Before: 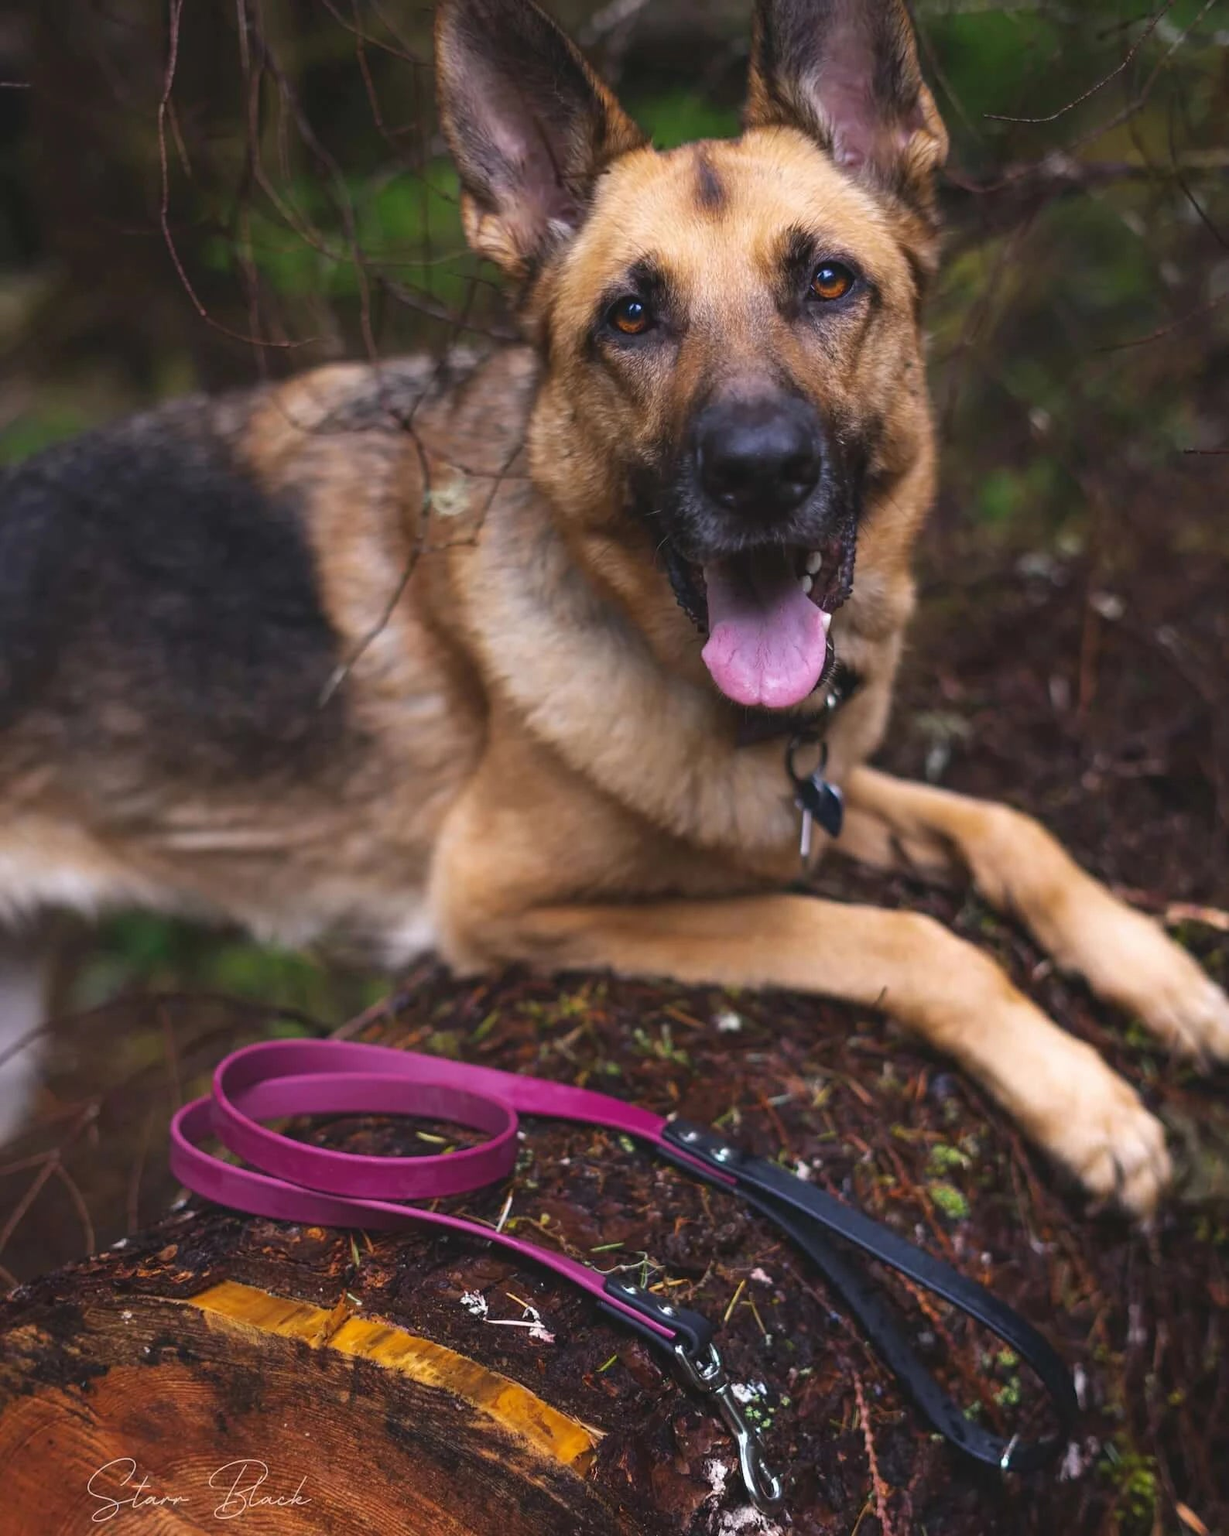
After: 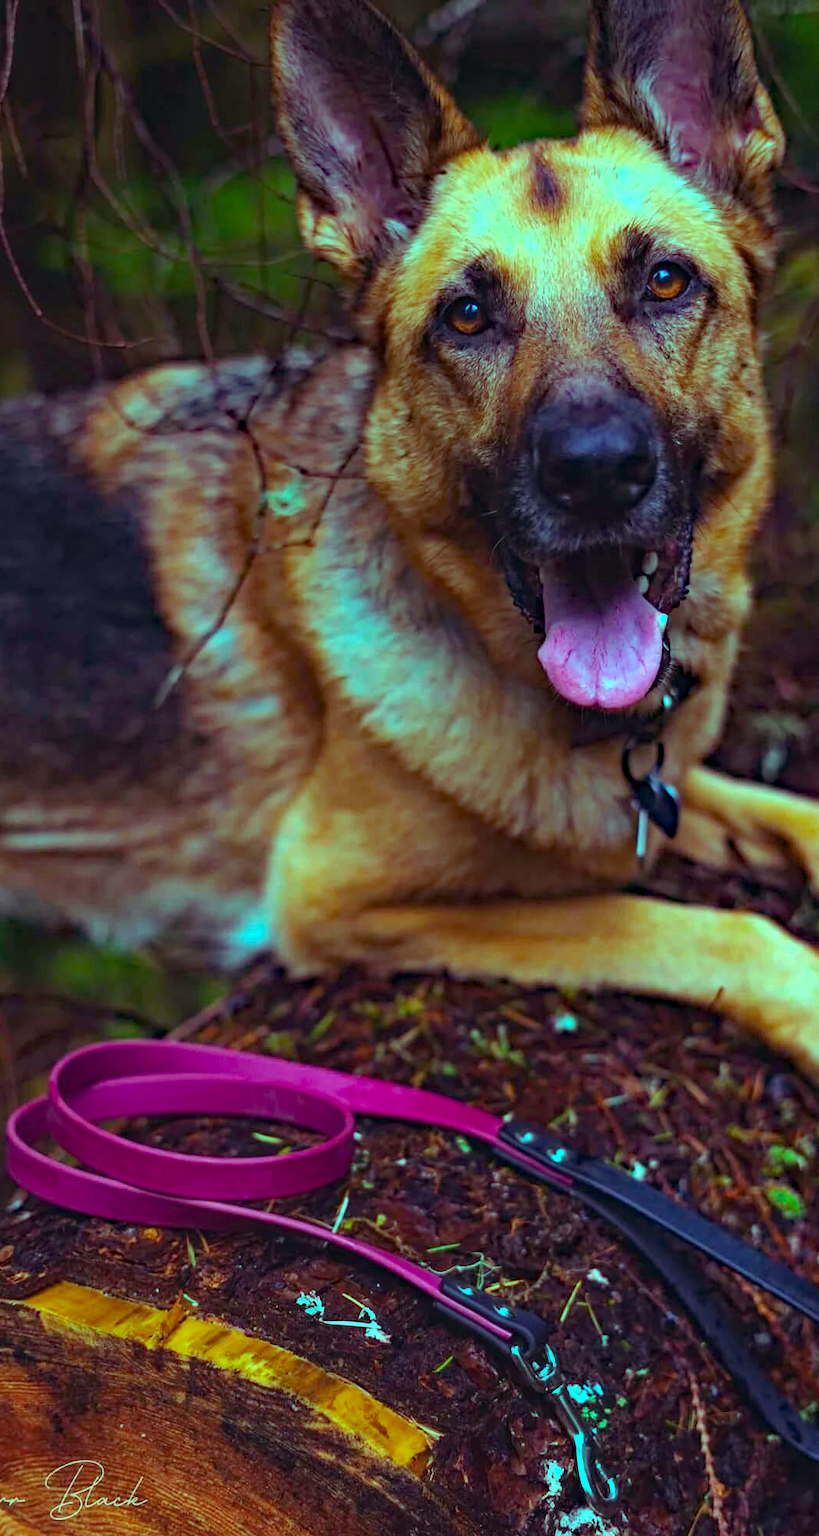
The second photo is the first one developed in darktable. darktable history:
haze removal: strength 0.53, distance 0.925, compatibility mode true, adaptive false
crop and rotate: left 13.409%, right 19.924%
color balance rgb: shadows lift › luminance 0.49%, shadows lift › chroma 6.83%, shadows lift › hue 300.29°, power › hue 208.98°, highlights gain › luminance 20.24%, highlights gain › chroma 13.17%, highlights gain › hue 173.85°, perceptual saturation grading › global saturation 18.05%
